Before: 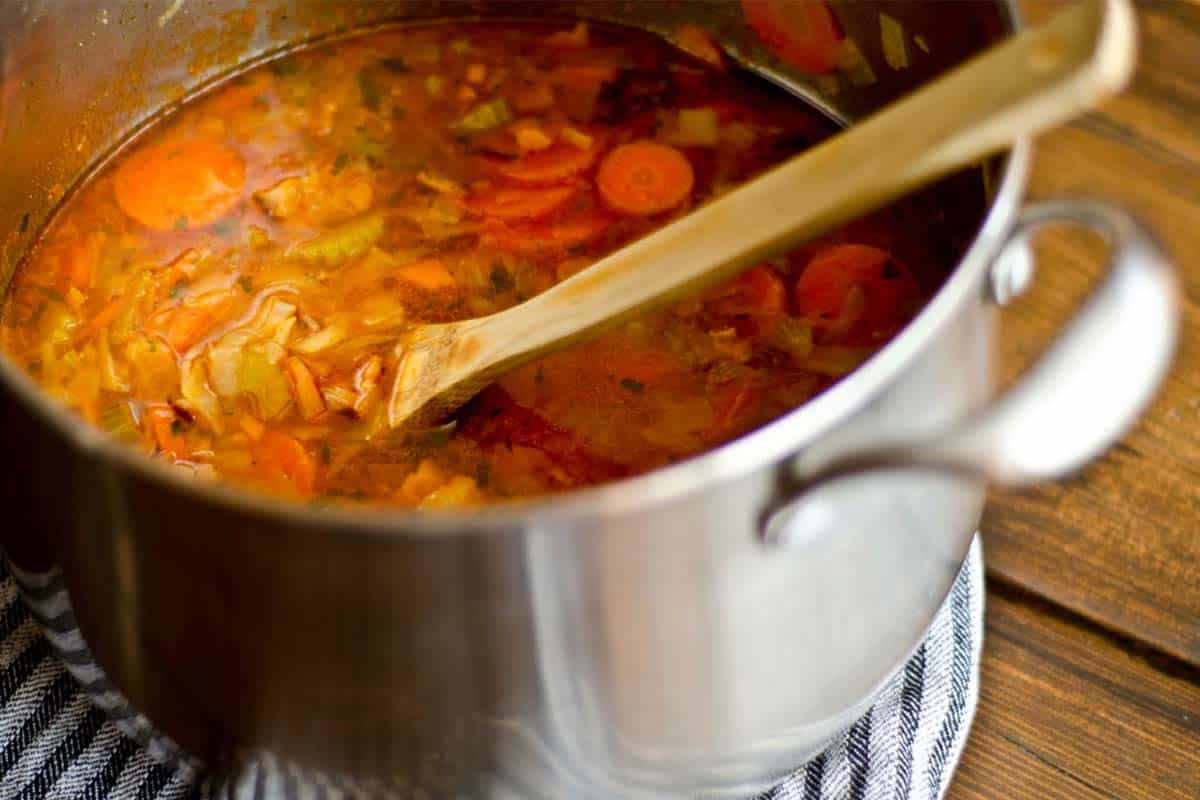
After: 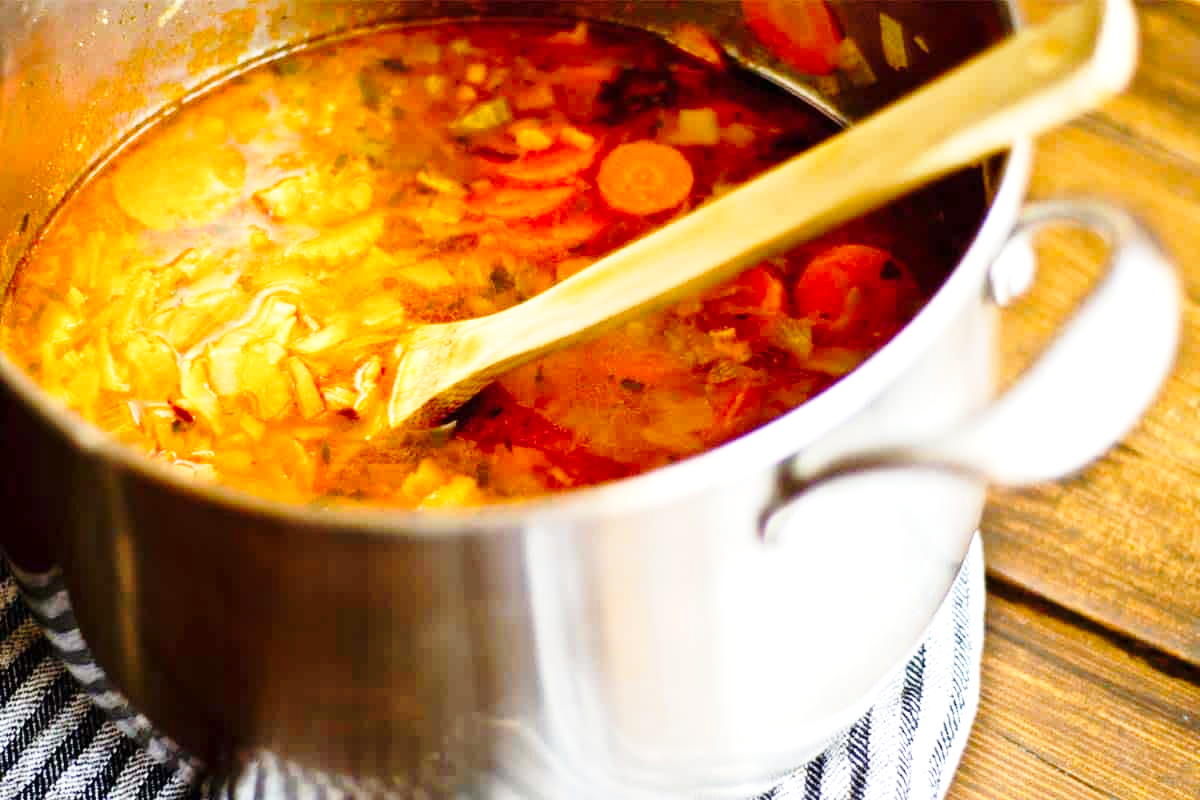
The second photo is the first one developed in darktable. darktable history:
base curve: curves: ch0 [(0, 0) (0.028, 0.03) (0.121, 0.232) (0.46, 0.748) (0.859, 0.968) (1, 1)], preserve colors none
exposure: exposure 0.669 EV, compensate highlight preservation false
